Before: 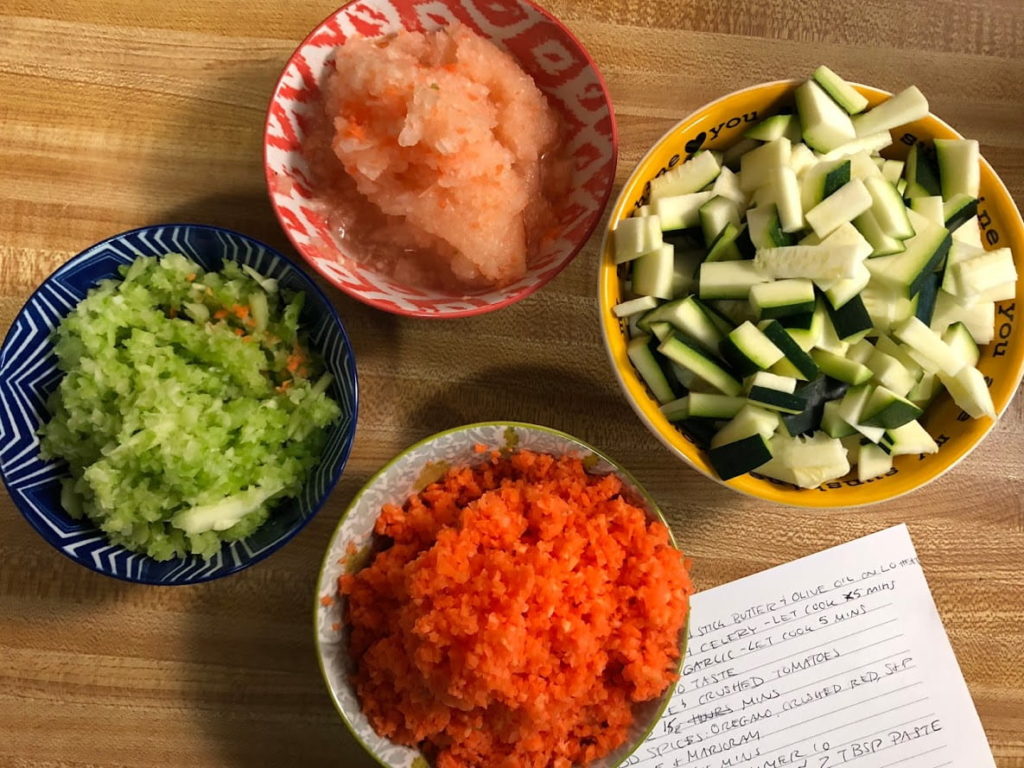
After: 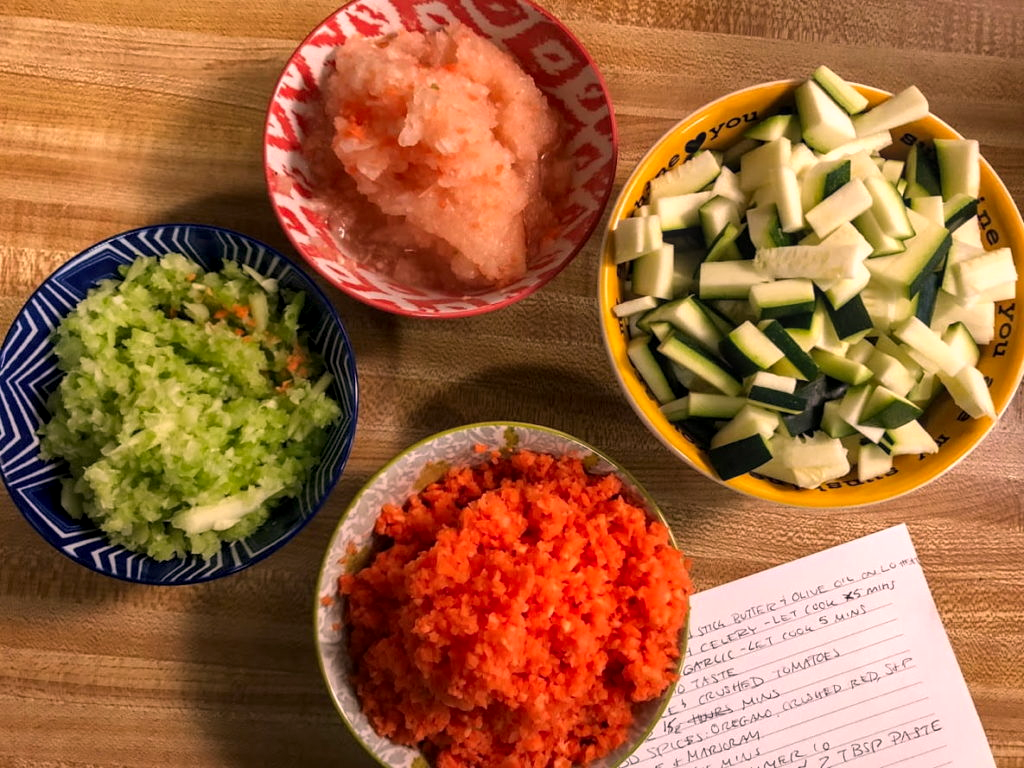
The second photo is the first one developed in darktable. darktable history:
color correction: highlights a* 14.52, highlights b* 4.84
local contrast: on, module defaults
exposure: compensate highlight preservation false
